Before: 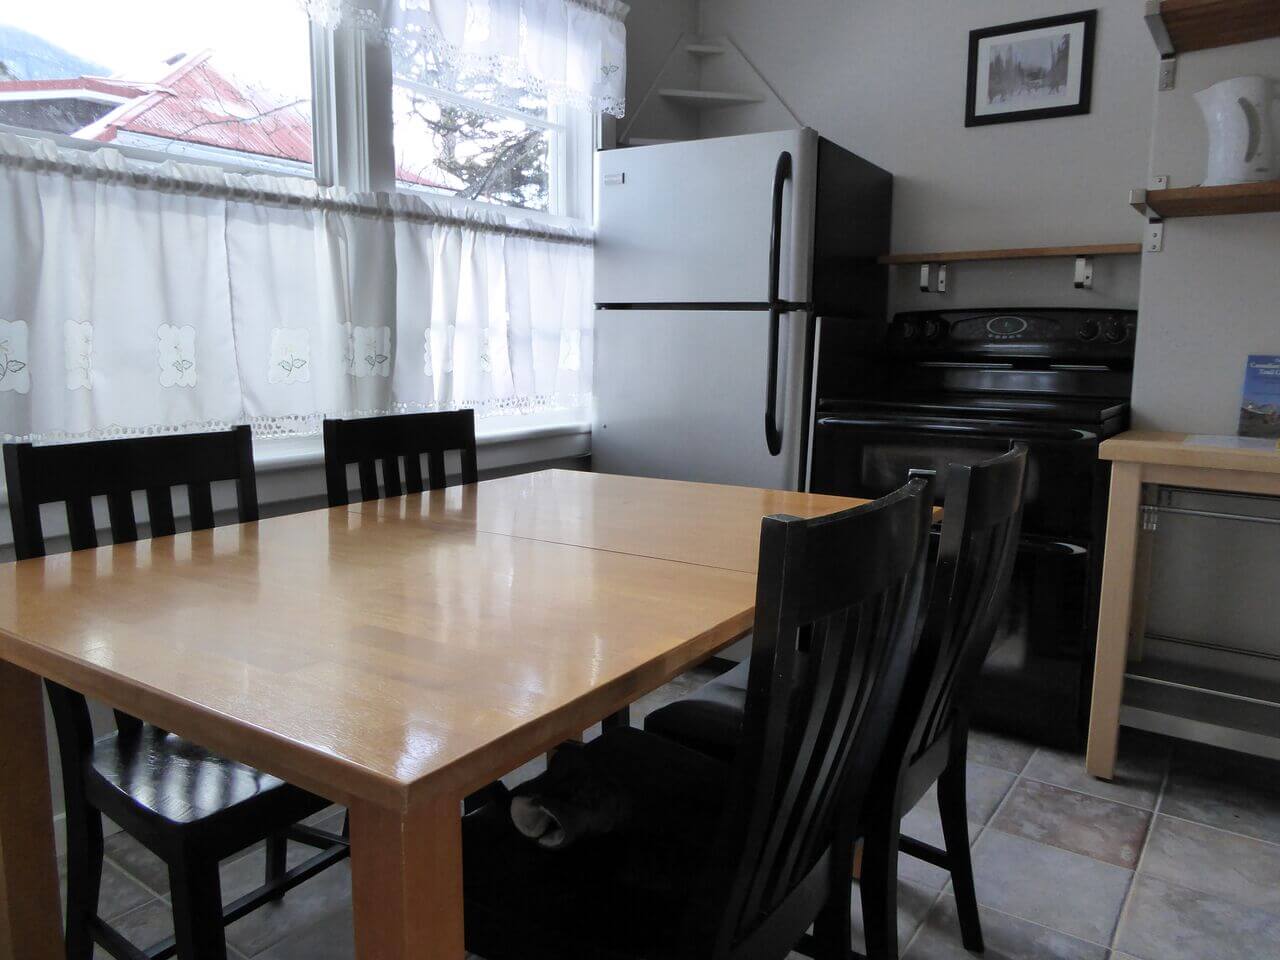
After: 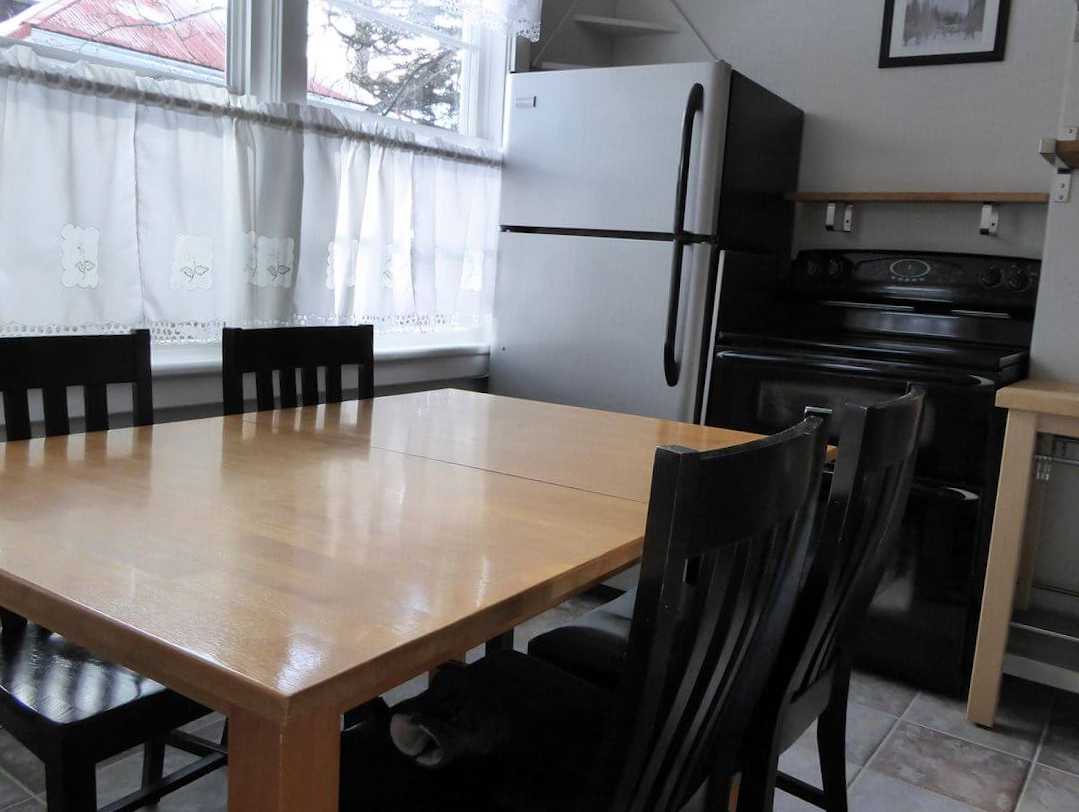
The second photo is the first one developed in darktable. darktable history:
crop and rotate: angle -2.91°, left 5.374%, top 5.219%, right 4.72%, bottom 4.5%
